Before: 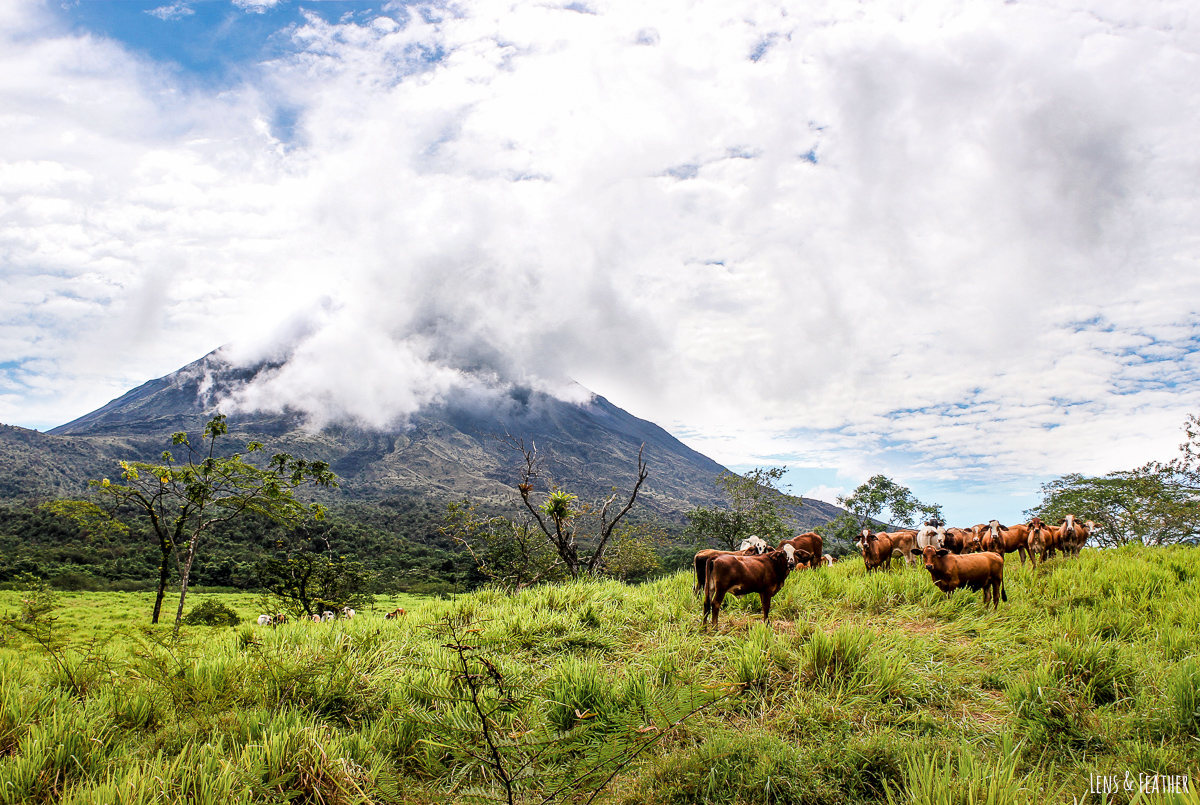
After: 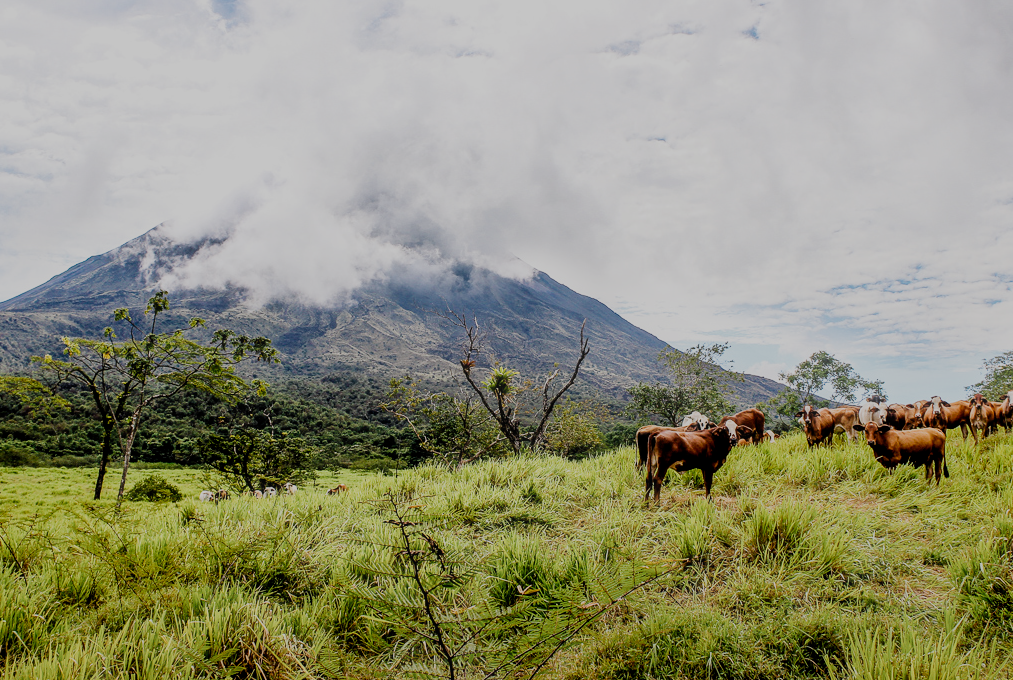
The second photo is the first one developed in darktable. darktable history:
haze removal: strength -0.05
exposure: compensate highlight preservation false
crop and rotate: left 4.842%, top 15.51%, right 10.668%
filmic rgb: middle gray luminance 18%, black relative exposure -7.5 EV, white relative exposure 8.5 EV, threshold 6 EV, target black luminance 0%, hardness 2.23, latitude 18.37%, contrast 0.878, highlights saturation mix 5%, shadows ↔ highlights balance 10.15%, add noise in highlights 0, preserve chrominance no, color science v3 (2019), use custom middle-gray values true, iterations of high-quality reconstruction 0, contrast in highlights soft, enable highlight reconstruction true
